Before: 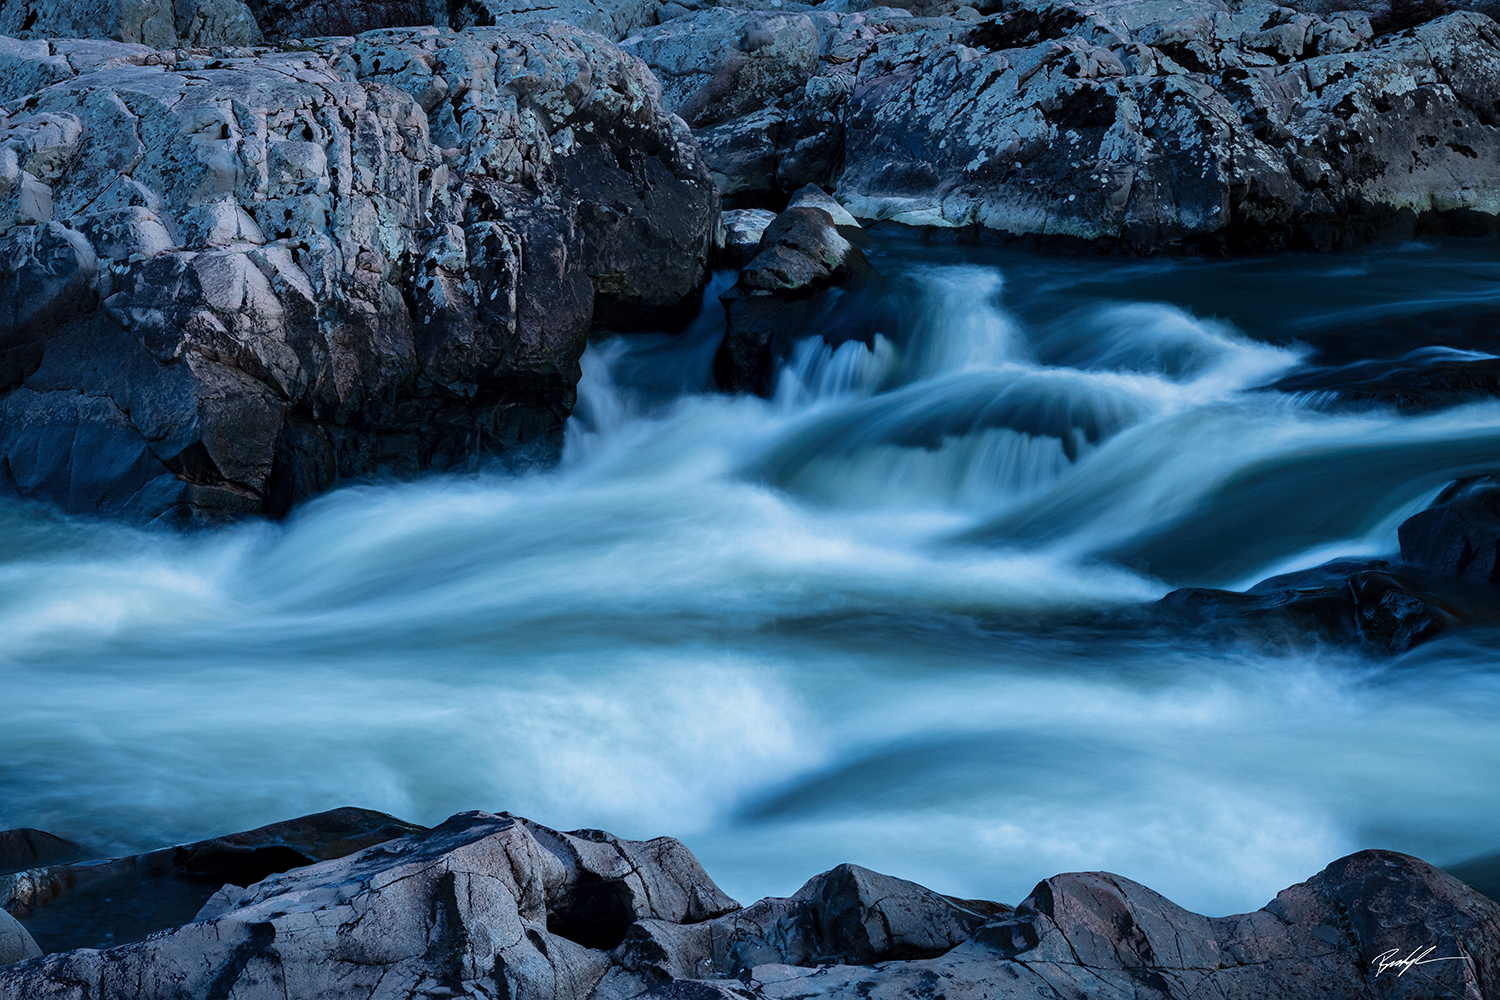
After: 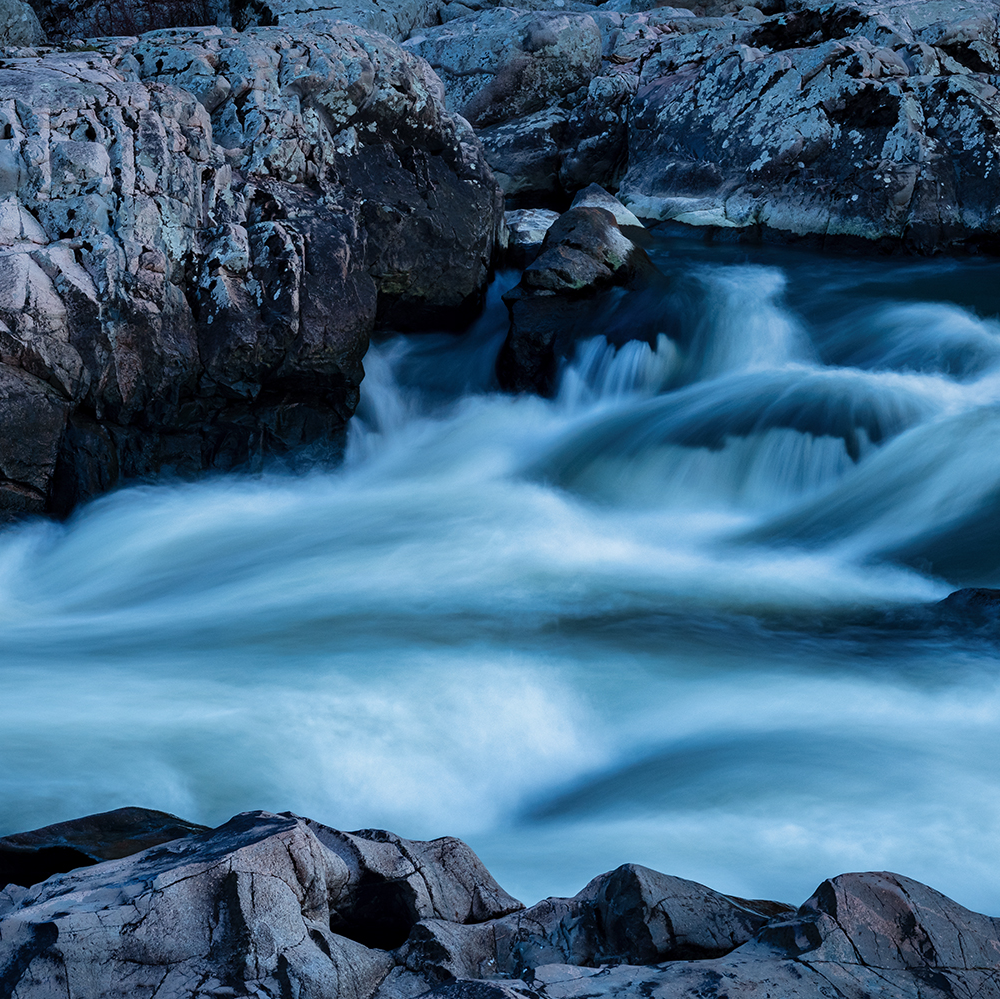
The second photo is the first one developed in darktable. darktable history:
crop and rotate: left 14.483%, right 18.838%
